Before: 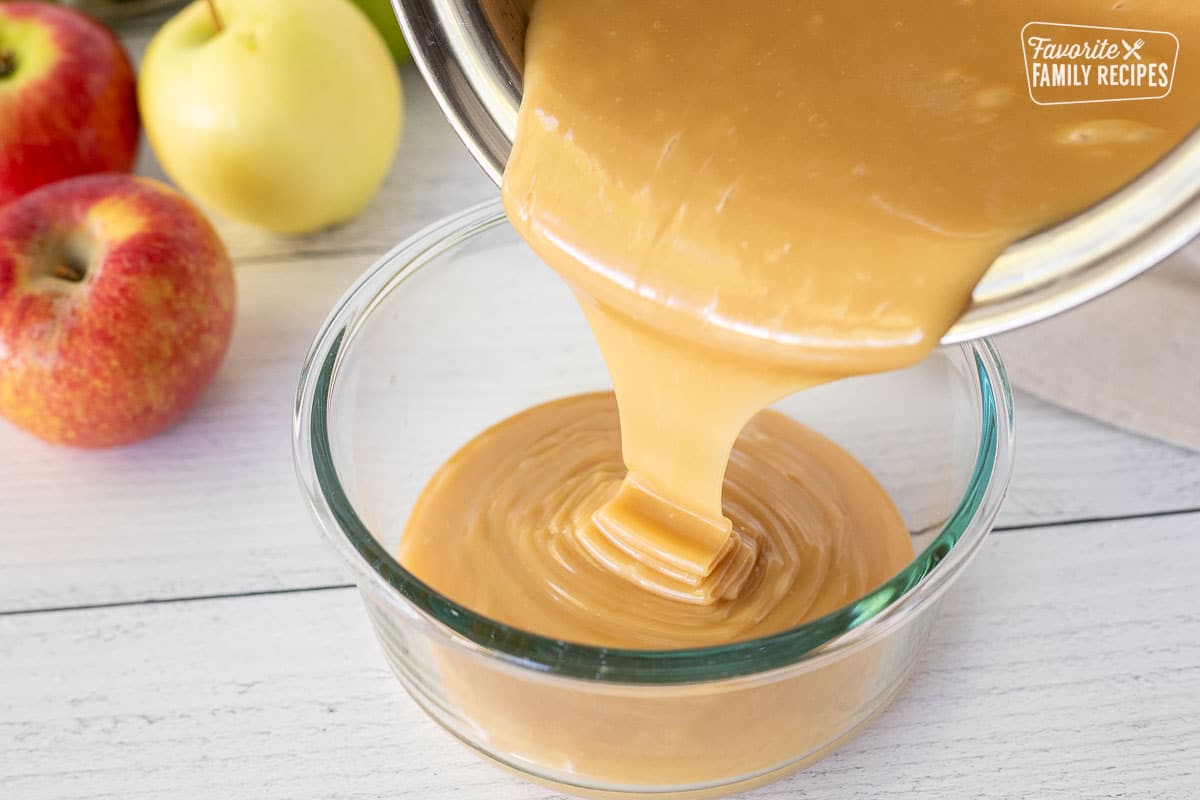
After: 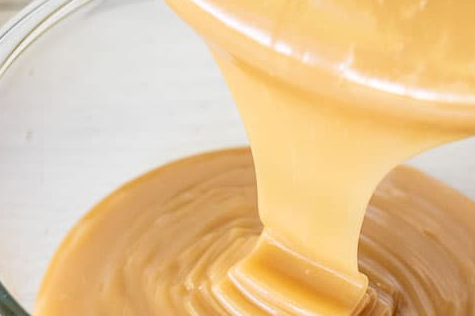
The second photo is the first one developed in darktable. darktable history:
crop: left 30.335%, top 30.508%, right 30.034%, bottom 29.982%
